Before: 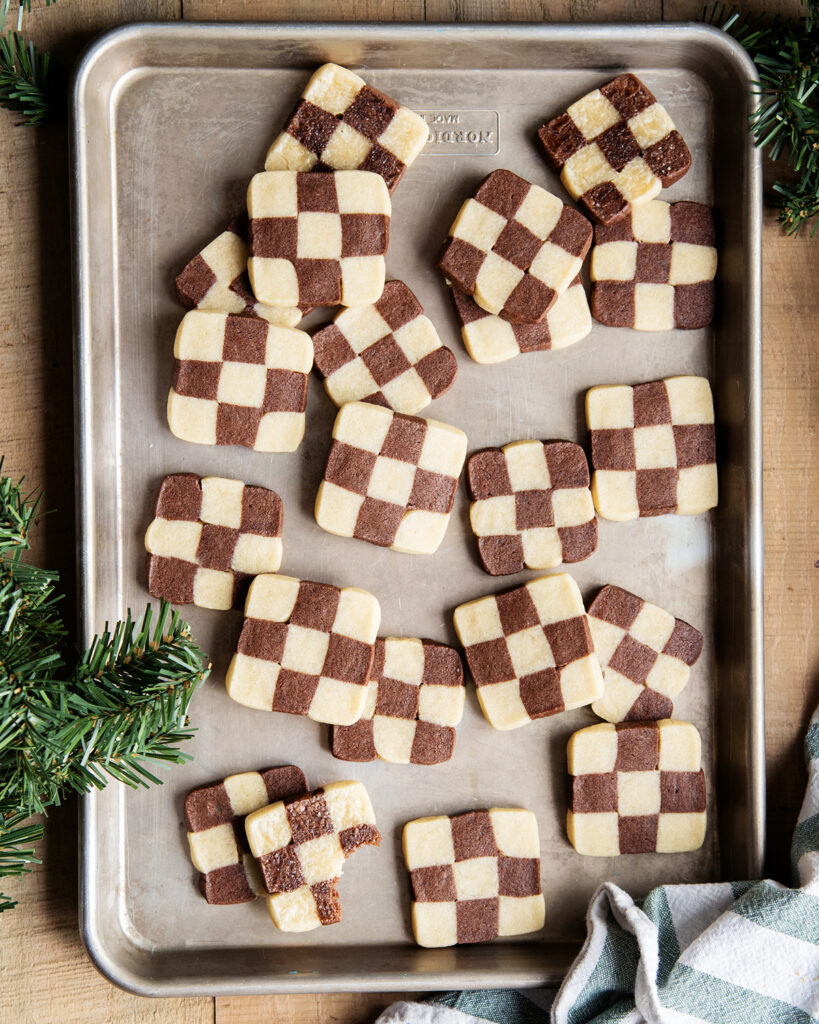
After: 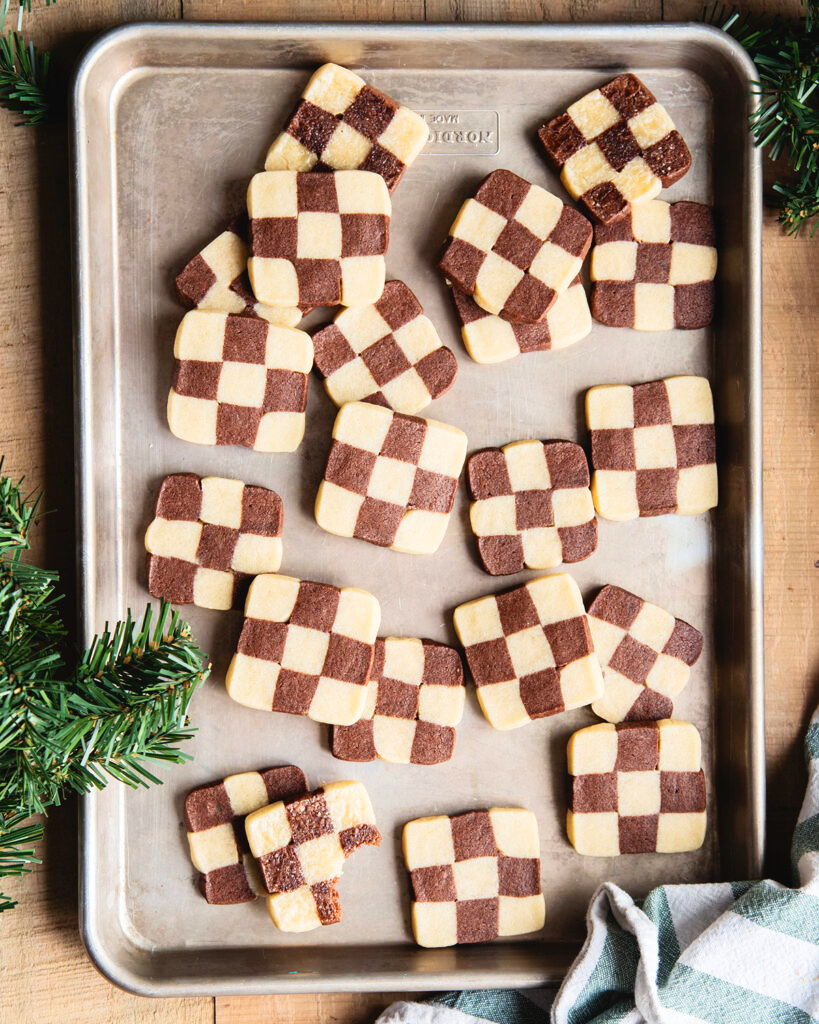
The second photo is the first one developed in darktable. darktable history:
tone curve: curves: ch0 [(0, 0.028) (0.138, 0.156) (0.468, 0.516) (0.754, 0.823) (1, 1)], color space Lab, independent channels, preserve colors none
